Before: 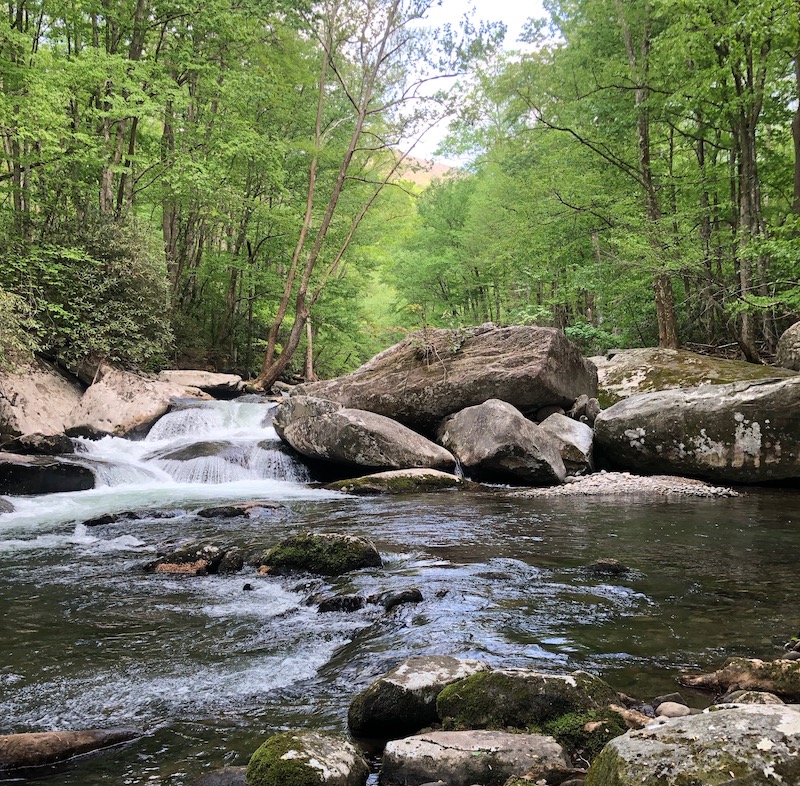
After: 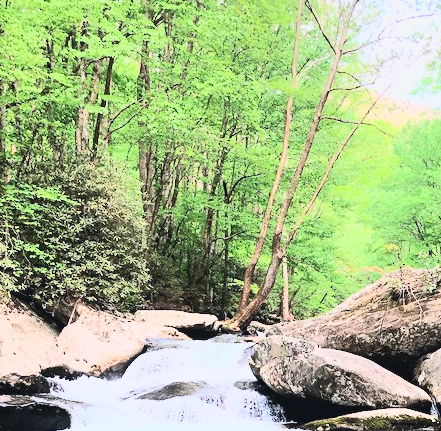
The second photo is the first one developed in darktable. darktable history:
crop and rotate: left 3.069%, top 7.647%, right 41.757%, bottom 37.495%
base curve: curves: ch0 [(0, 0) (0.007, 0.004) (0.027, 0.03) (0.046, 0.07) (0.207, 0.54) (0.442, 0.872) (0.673, 0.972) (1, 1)]
tone curve: curves: ch0 [(0, 0.045) (0.155, 0.169) (0.46, 0.466) (0.751, 0.788) (1, 0.961)]; ch1 [(0, 0) (0.43, 0.408) (0.472, 0.469) (0.505, 0.503) (0.553, 0.555) (0.592, 0.581) (1, 1)]; ch2 [(0, 0) (0.505, 0.495) (0.579, 0.569) (1, 1)], color space Lab, independent channels, preserve colors none
